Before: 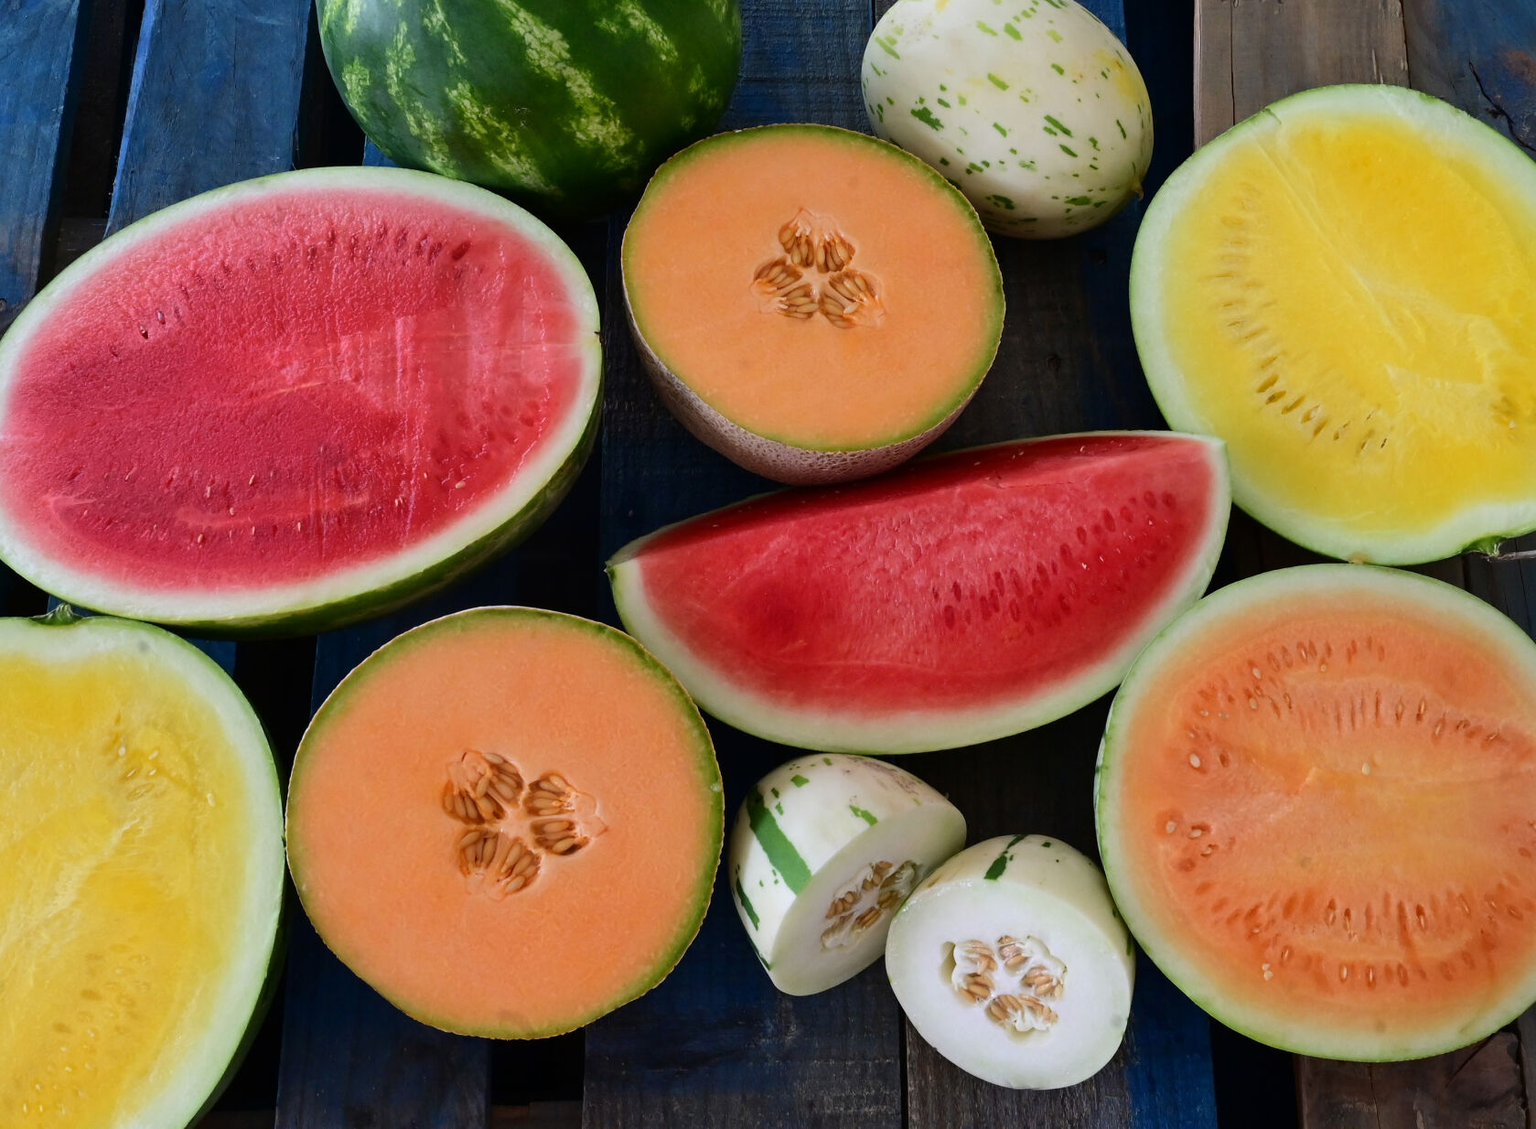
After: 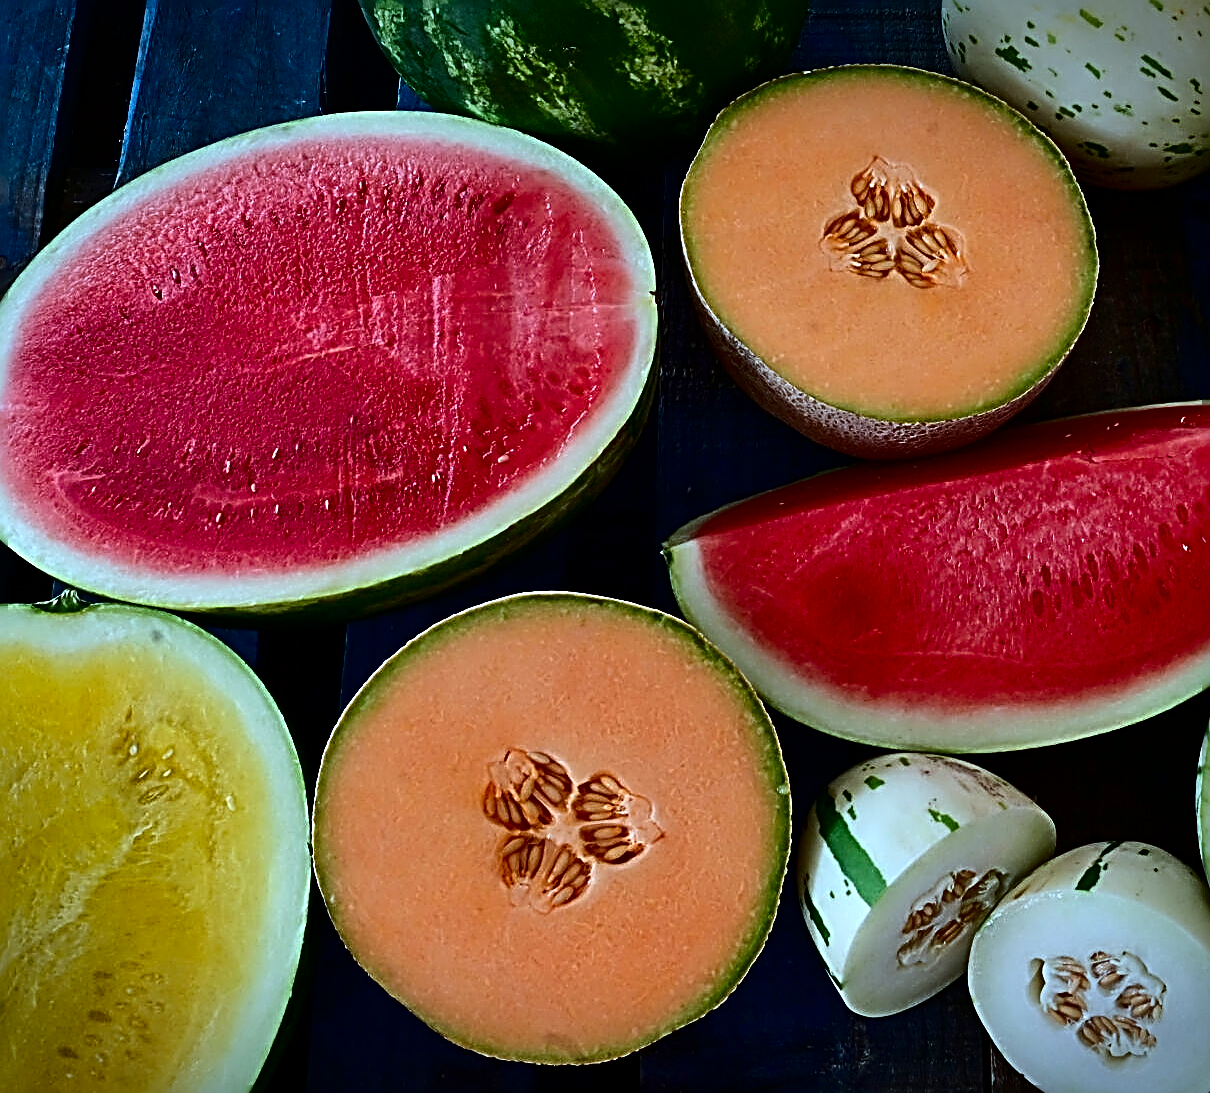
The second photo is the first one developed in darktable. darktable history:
contrast brightness saturation: contrast 0.19, brightness -0.221, saturation 0.106
shadows and highlights: shadows 21.05, highlights -81.14, soften with gaussian
crop: top 5.812%, right 27.887%, bottom 5.573%
exposure: exposure 0.128 EV, compensate highlight preservation false
sharpen: radius 3.14, amount 1.724
color correction: highlights a* -11.5, highlights b* -15.89
vignetting: fall-off start 99.96%, brightness -0.6, saturation -0.003, width/height ratio 1.308
